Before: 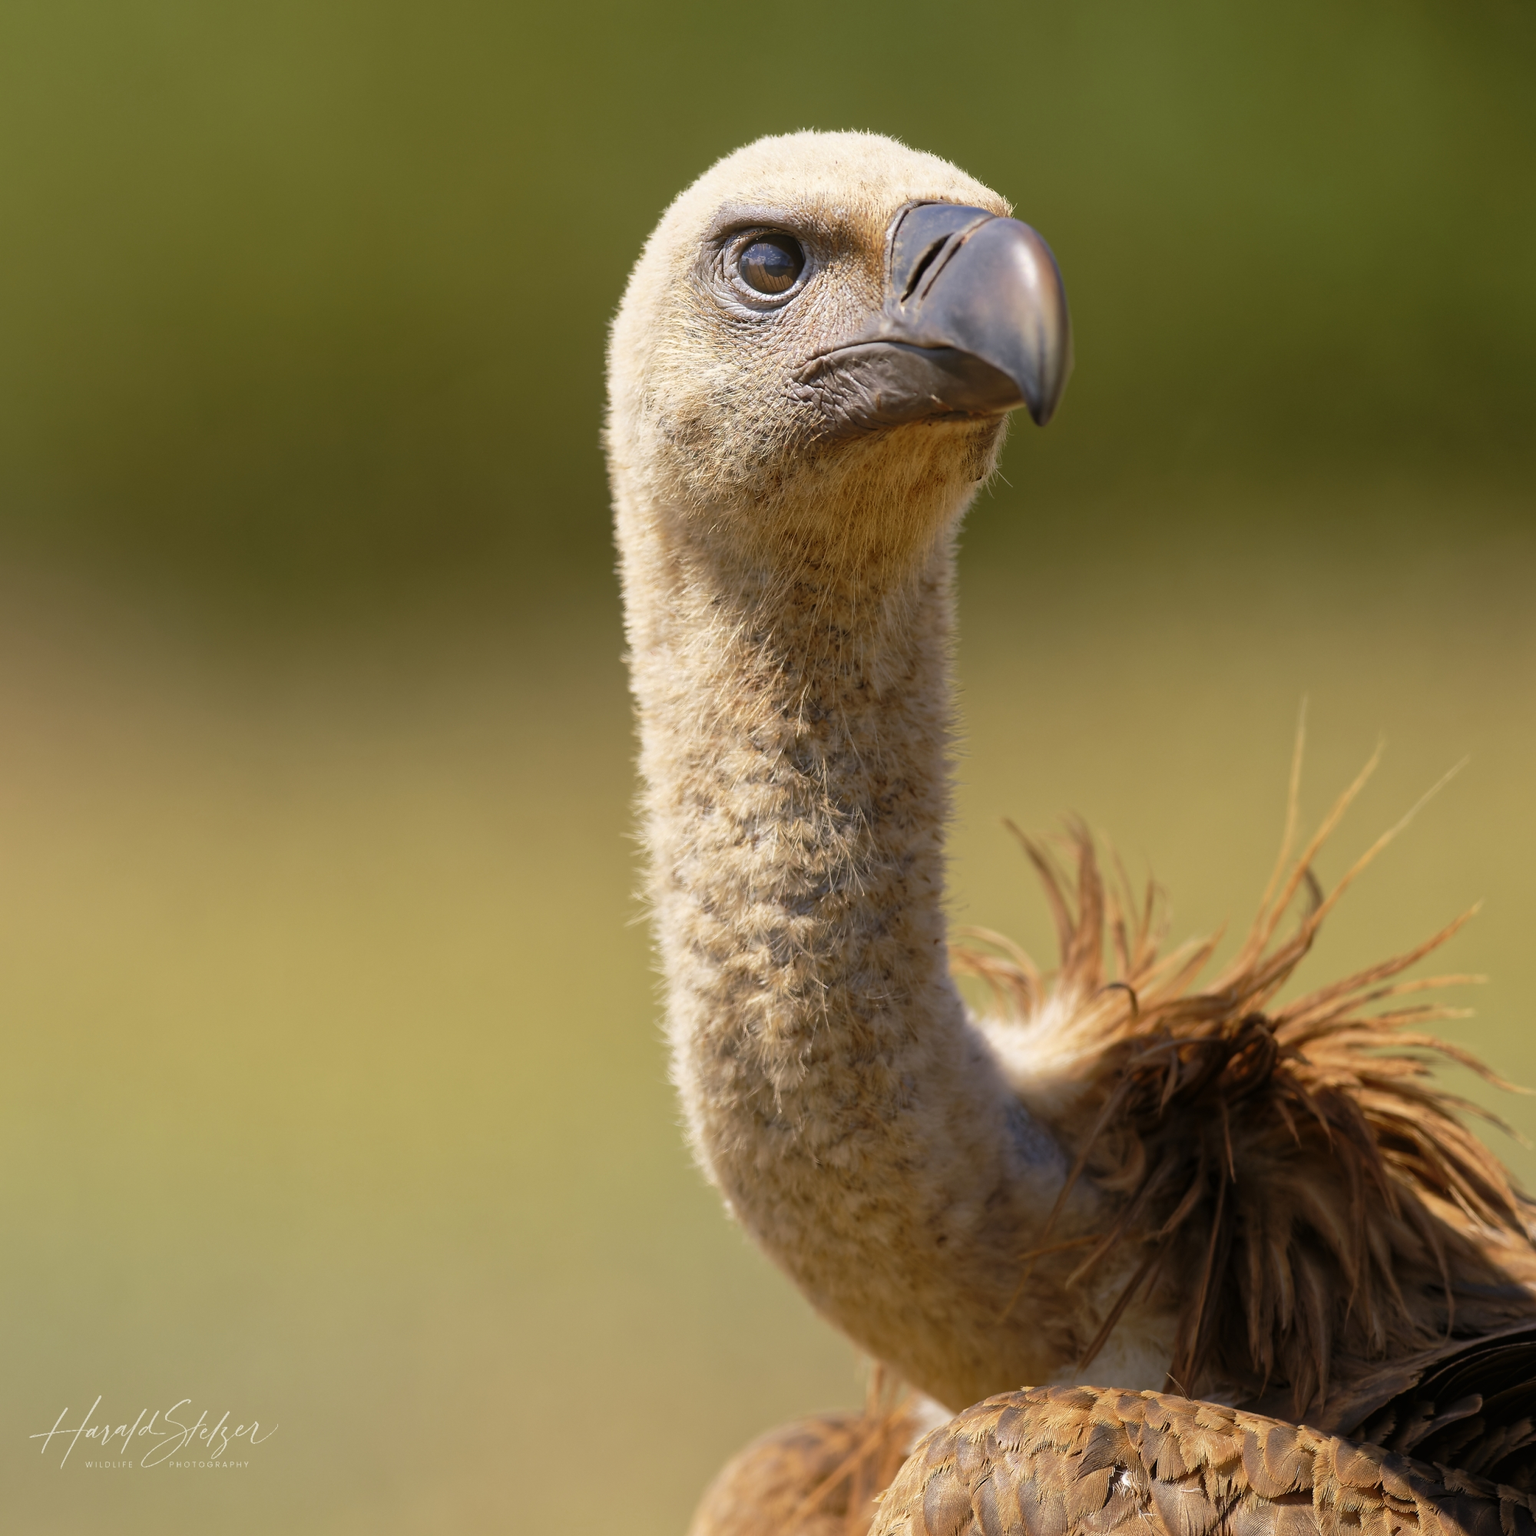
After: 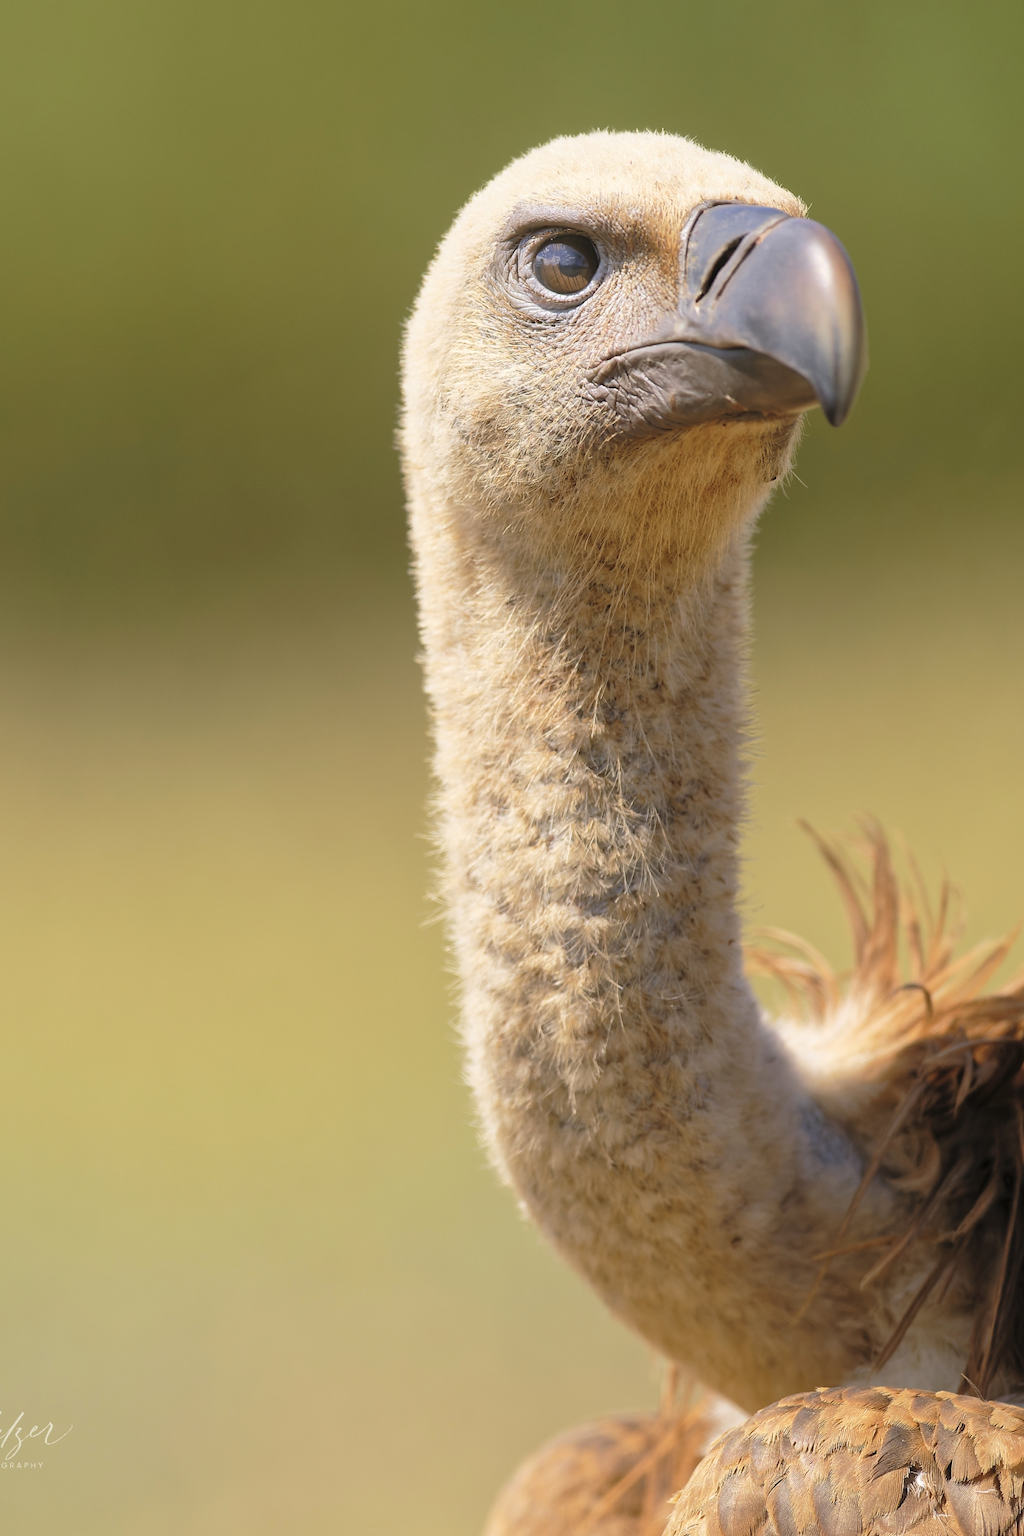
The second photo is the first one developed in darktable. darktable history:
crop and rotate: left 13.409%, right 19.924%
contrast brightness saturation: brightness 0.15
